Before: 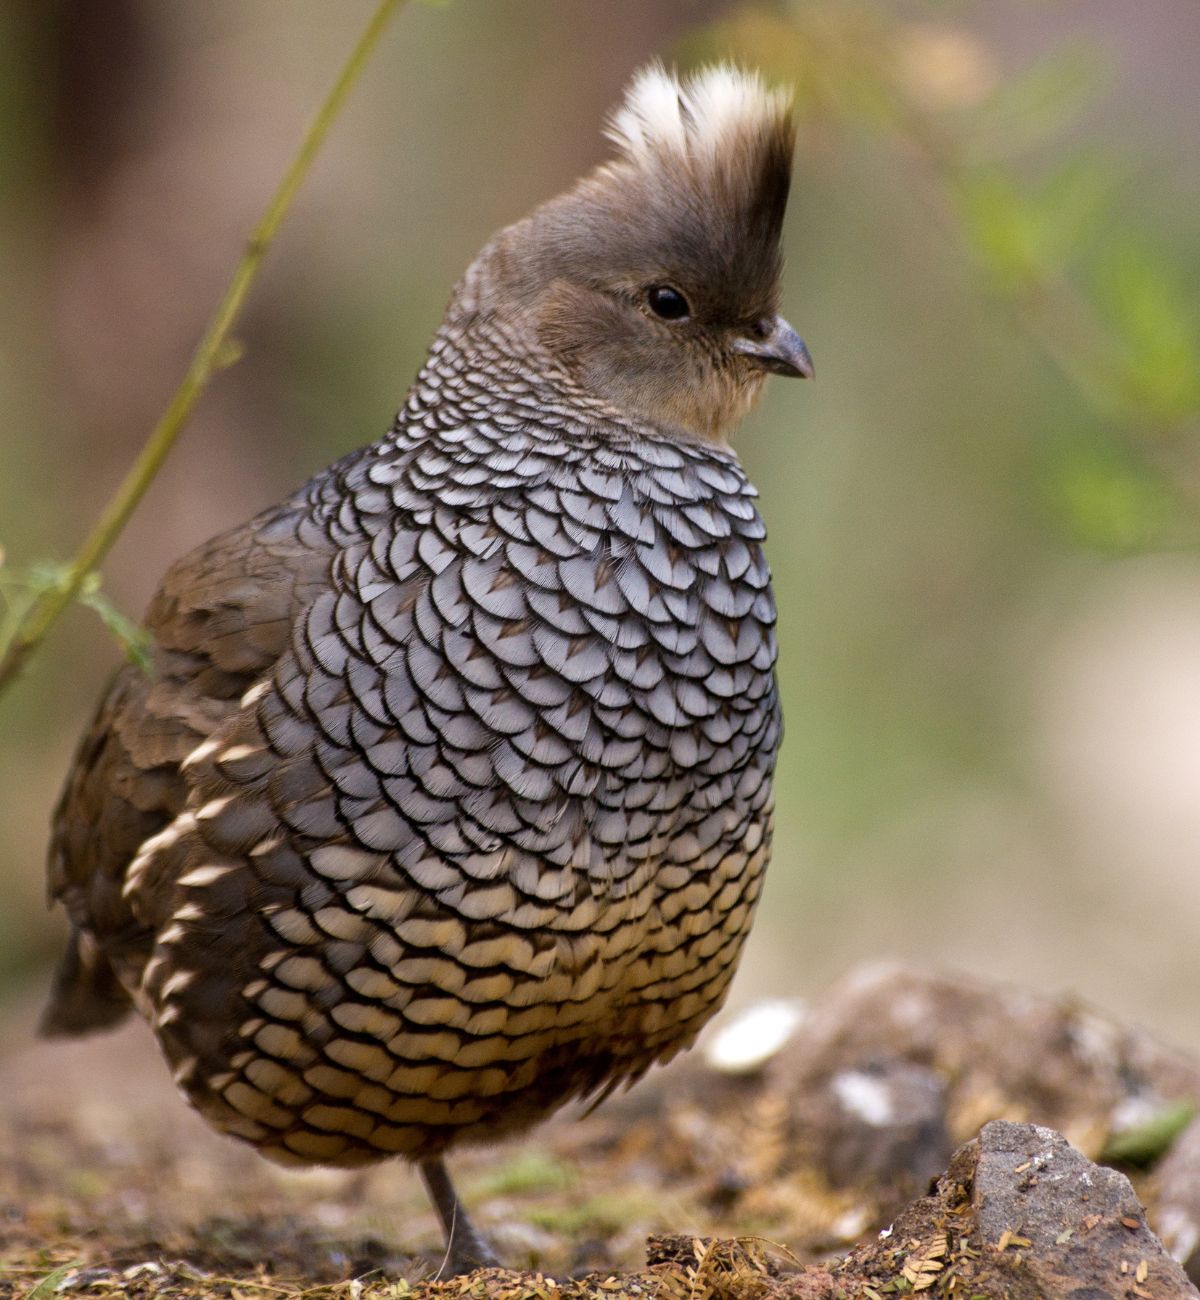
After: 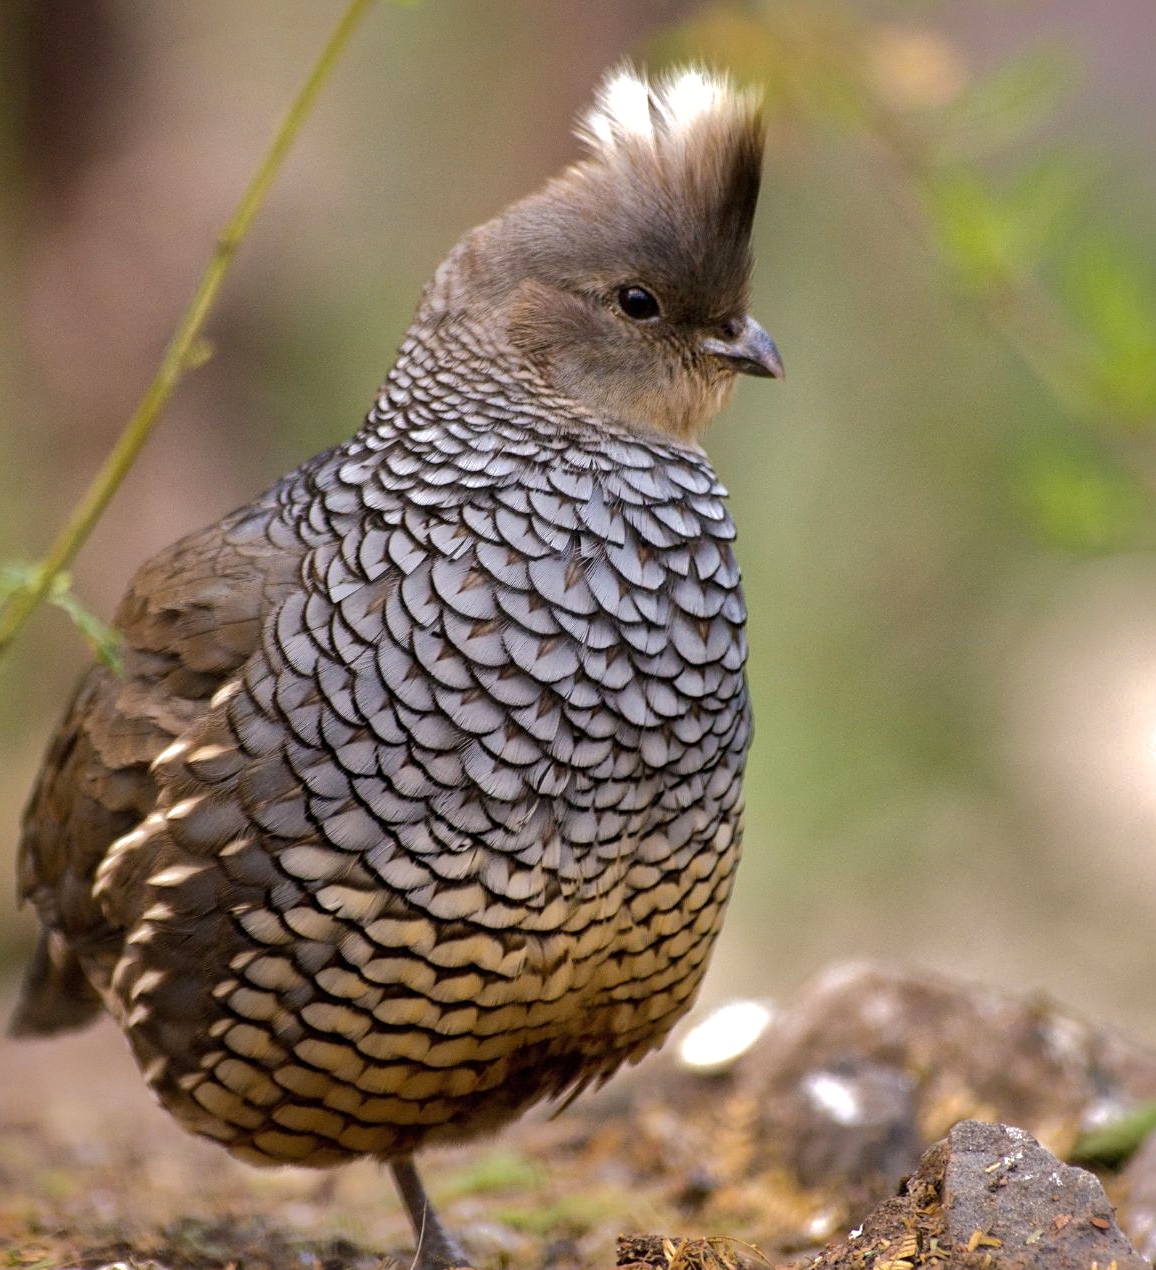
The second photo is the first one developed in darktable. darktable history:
exposure: exposure 0.376 EV, compensate highlight preservation false
sharpen: amount 0.2
shadows and highlights: shadows 25, highlights -70
crop and rotate: left 2.536%, right 1.107%, bottom 2.246%
